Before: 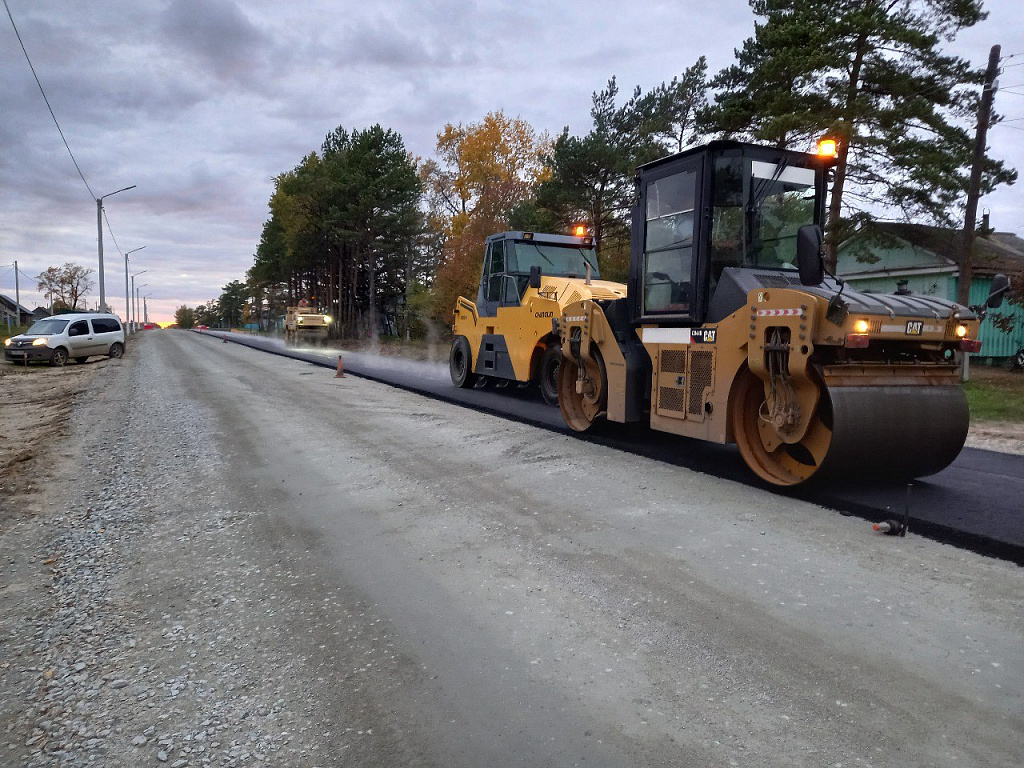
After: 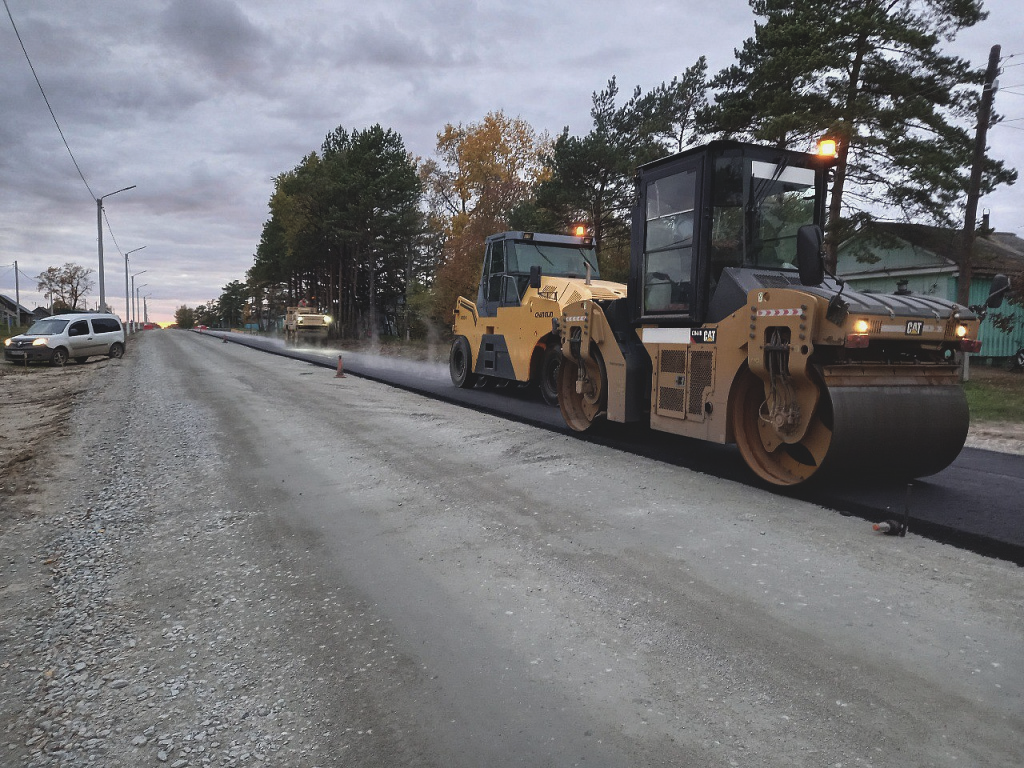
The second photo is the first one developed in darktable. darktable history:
contrast brightness saturation: contrast 0.06, brightness -0.01, saturation -0.23
exposure: black level correction -0.014, exposure -0.193 EV, compensate highlight preservation false
